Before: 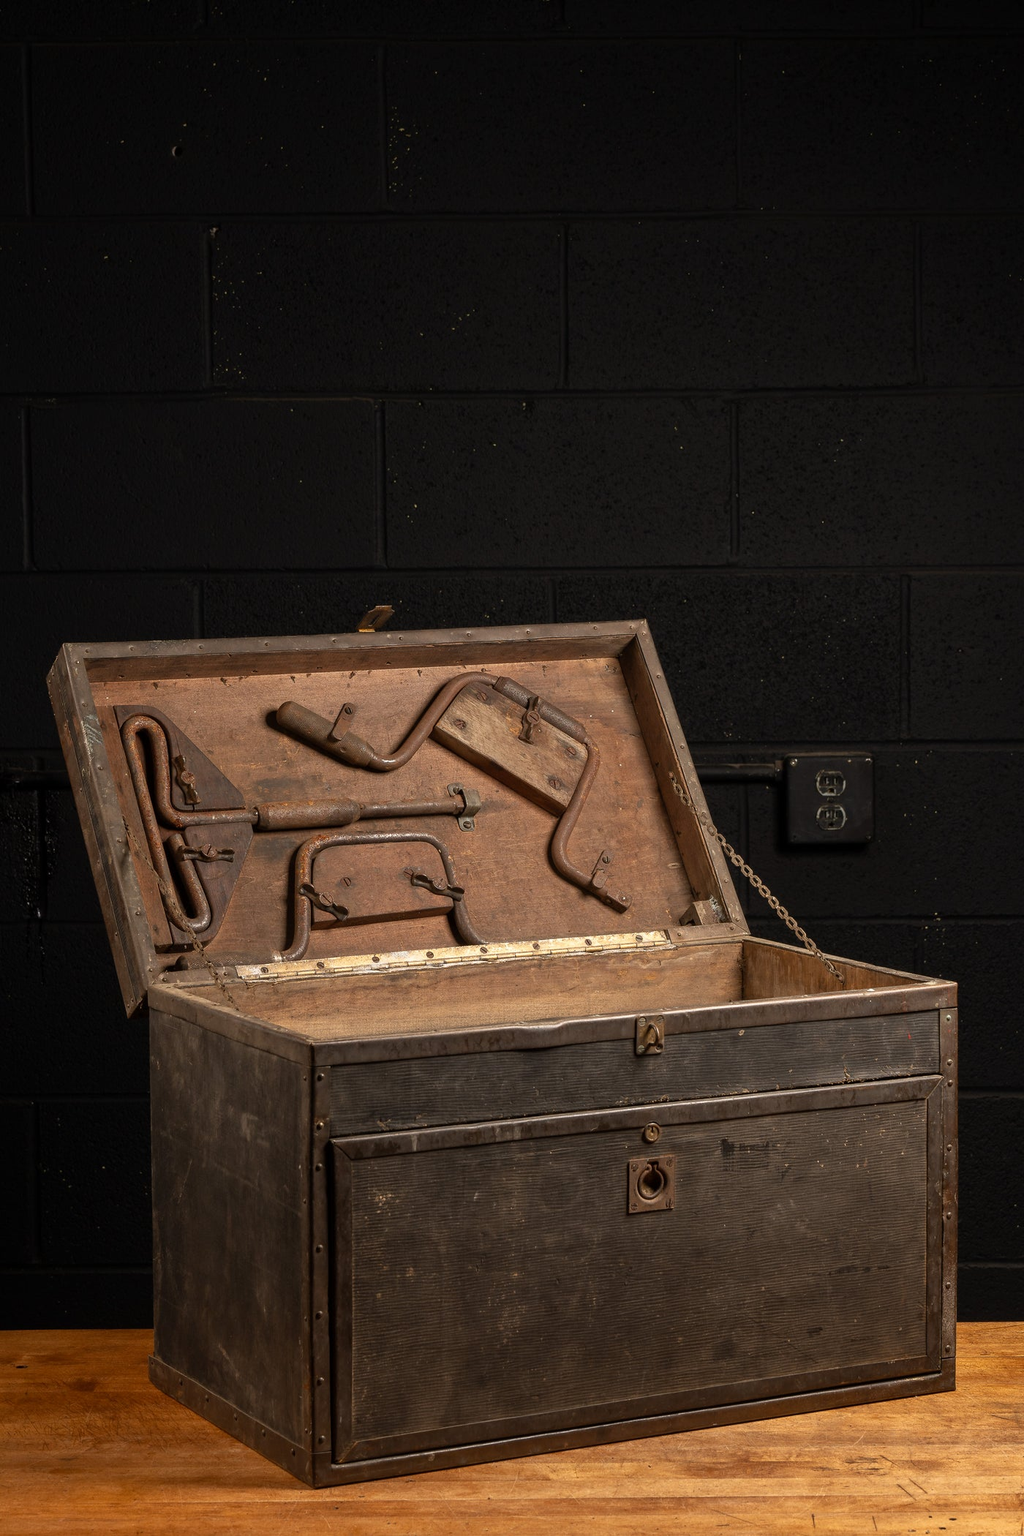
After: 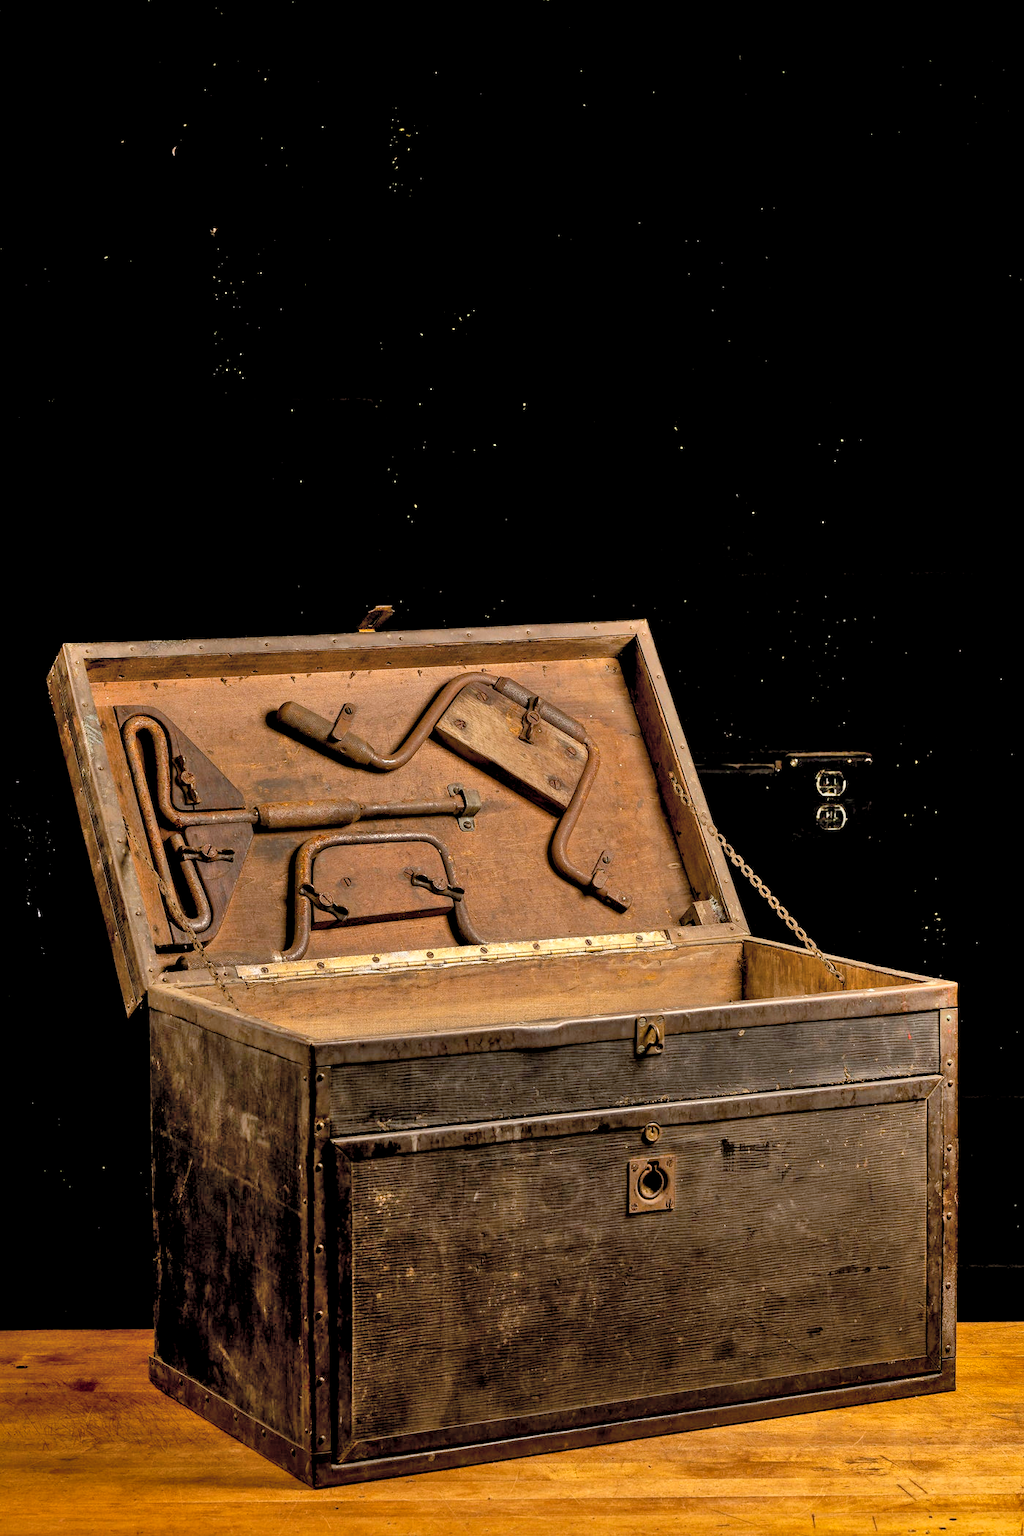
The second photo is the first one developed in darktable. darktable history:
shadows and highlights: low approximation 0.01, soften with gaussian
color balance rgb: power › hue 61.2°, global offset › luminance -1.439%, perceptual saturation grading › global saturation 29.472%
contrast brightness saturation: brightness 0.153
local contrast: mode bilateral grid, contrast 20, coarseness 49, detail 120%, midtone range 0.2
